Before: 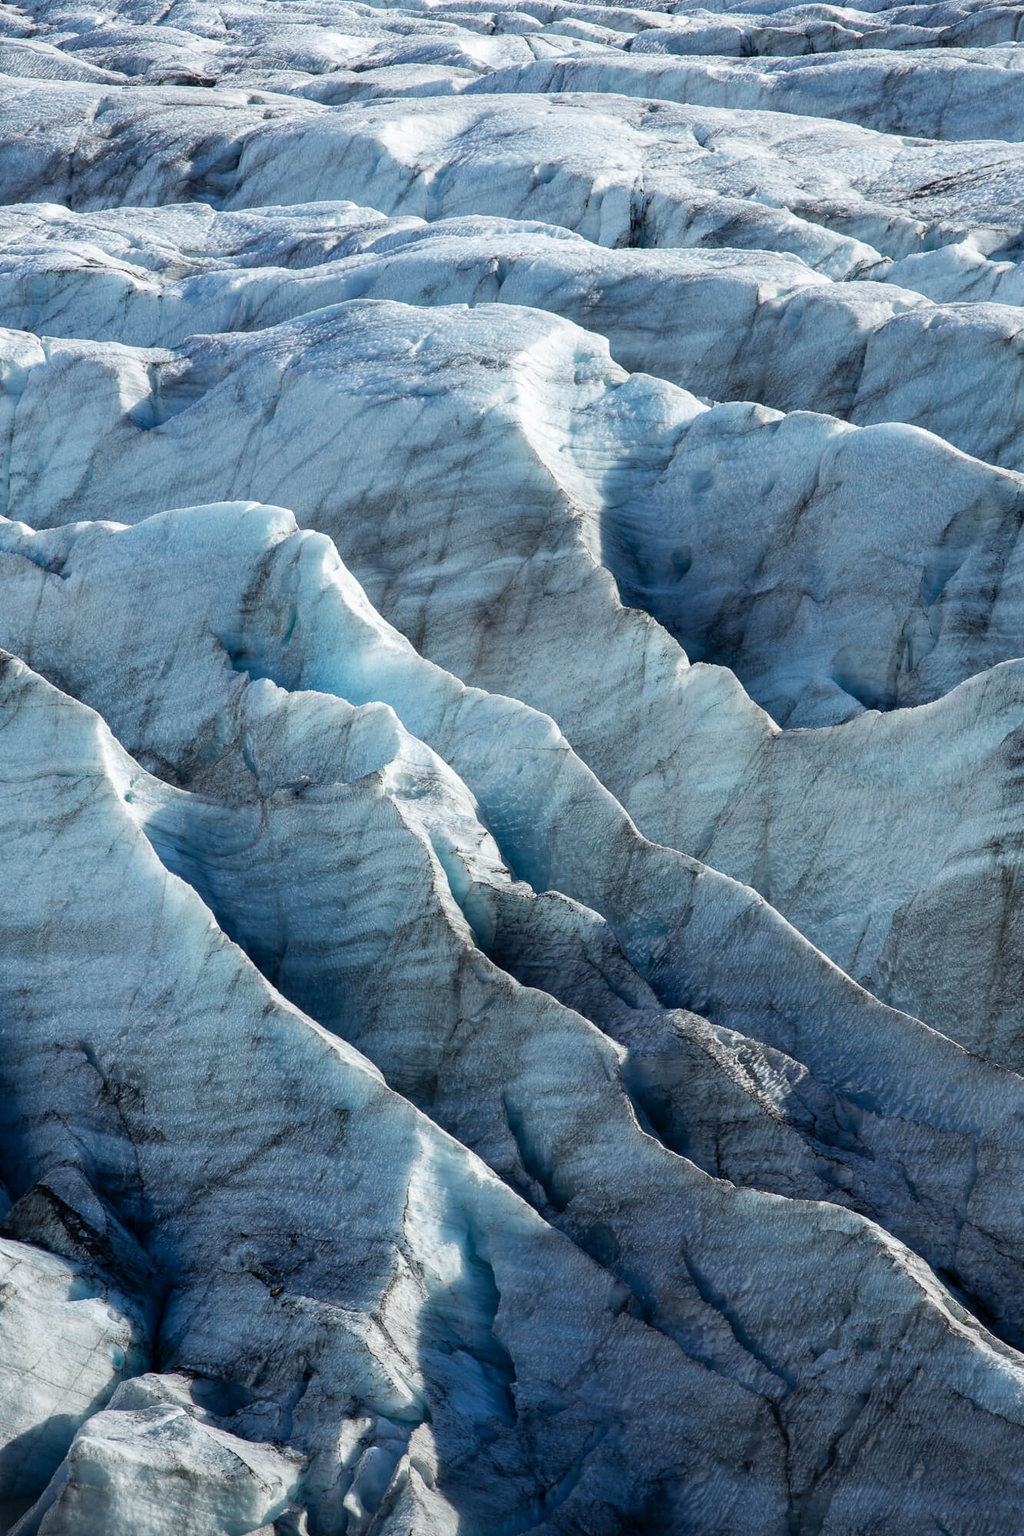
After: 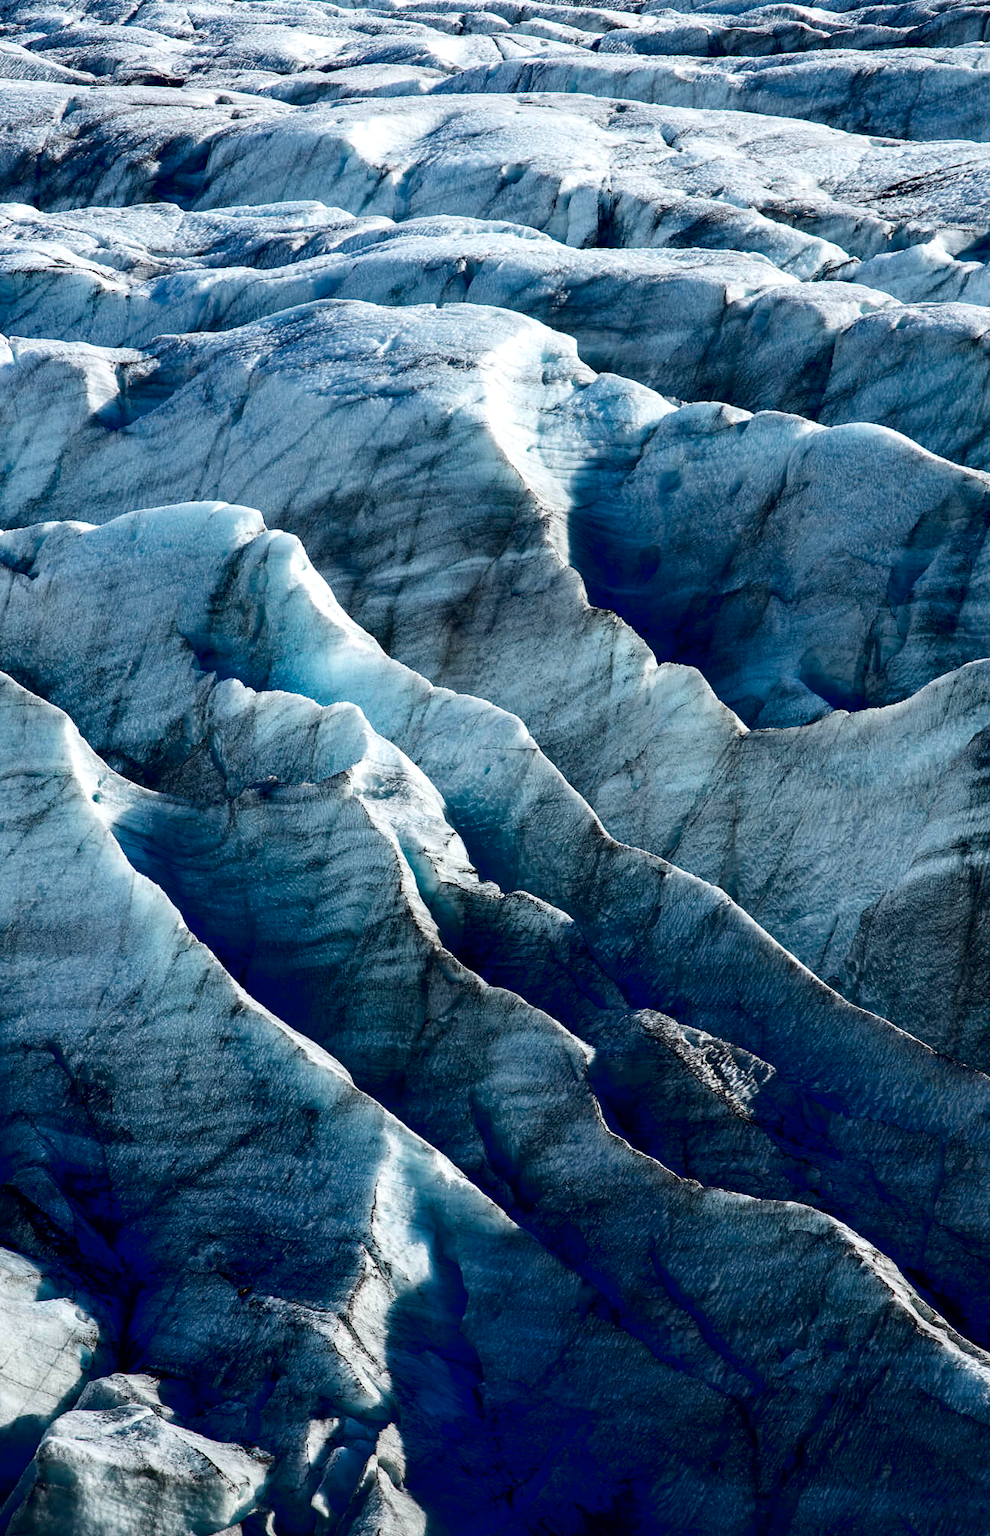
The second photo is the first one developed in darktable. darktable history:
crop and rotate: left 3.17%
contrast brightness saturation: contrast 0.189, brightness -0.229, saturation 0.112
exposure: black level correction 0.027, exposure 0.181 EV, compensate highlight preservation false
